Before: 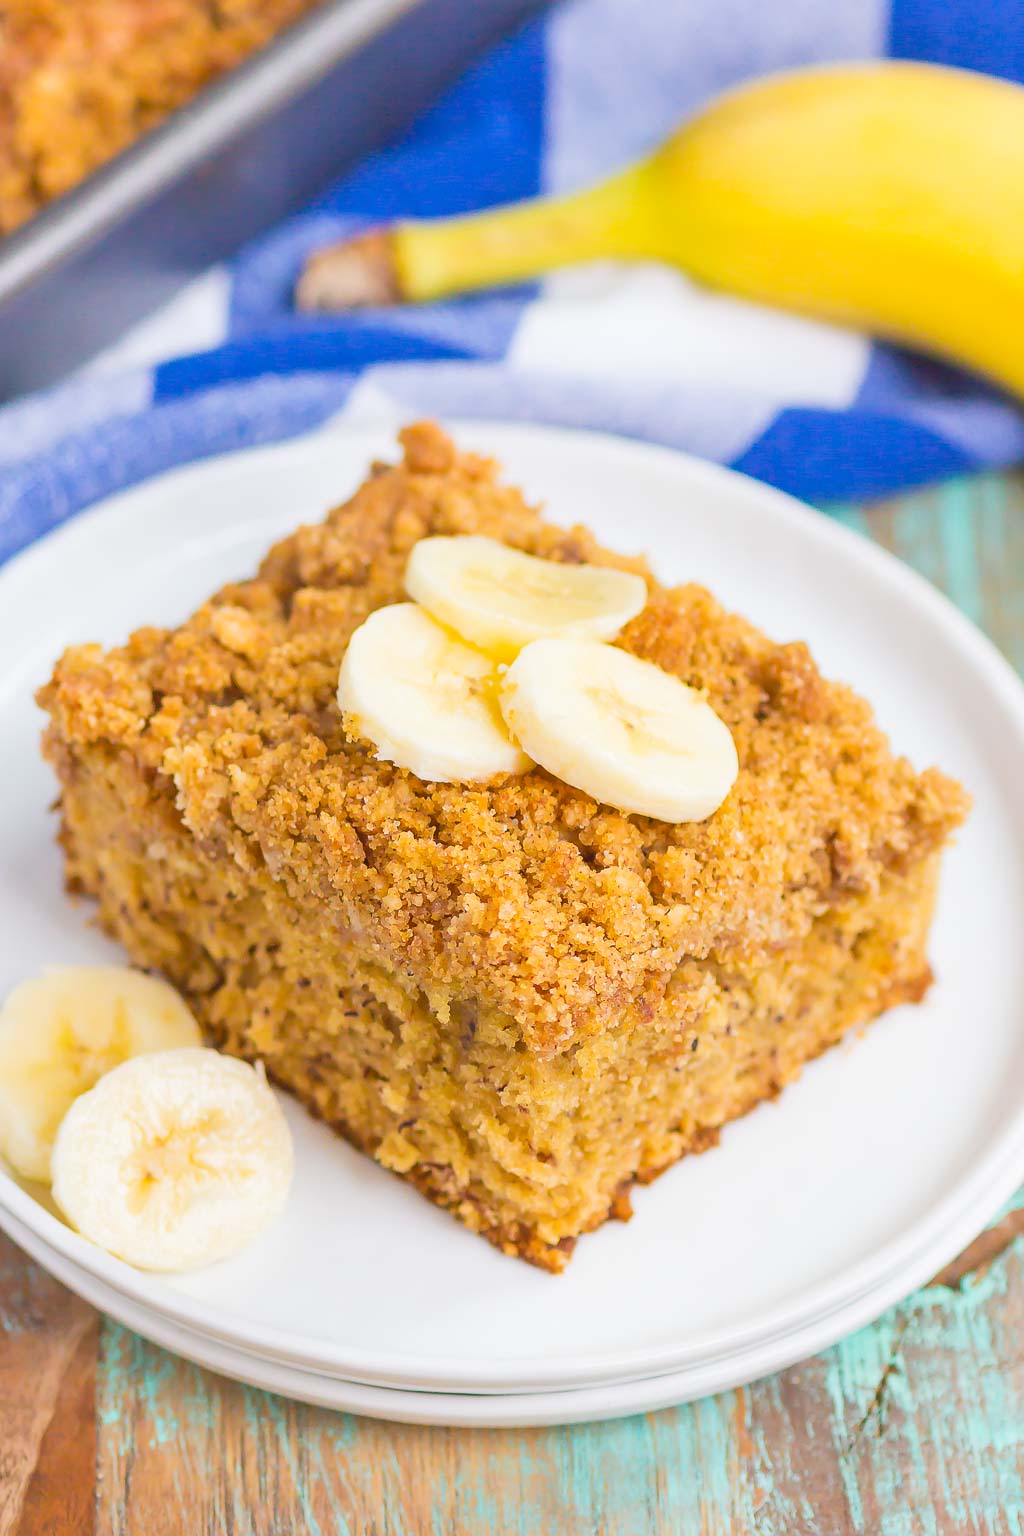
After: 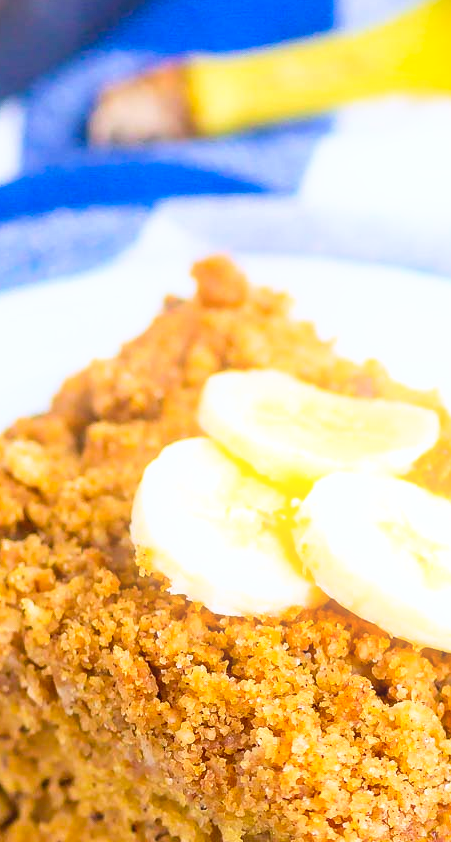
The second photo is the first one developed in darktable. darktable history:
tone curve: curves: ch0 [(0, 0) (0.003, 0.001) (0.011, 0.005) (0.025, 0.011) (0.044, 0.02) (0.069, 0.031) (0.1, 0.045) (0.136, 0.077) (0.177, 0.124) (0.224, 0.181) (0.277, 0.245) (0.335, 0.316) (0.399, 0.393) (0.468, 0.477) (0.543, 0.568) (0.623, 0.666) (0.709, 0.771) (0.801, 0.871) (0.898, 0.965) (1, 1)], preserve colors none
crop: left 20.248%, top 10.86%, right 35.675%, bottom 34.321%
color correction: highlights a* -0.137, highlights b* -5.91, shadows a* -0.137, shadows b* -0.137
bloom: size 9%, threshold 100%, strength 7%
